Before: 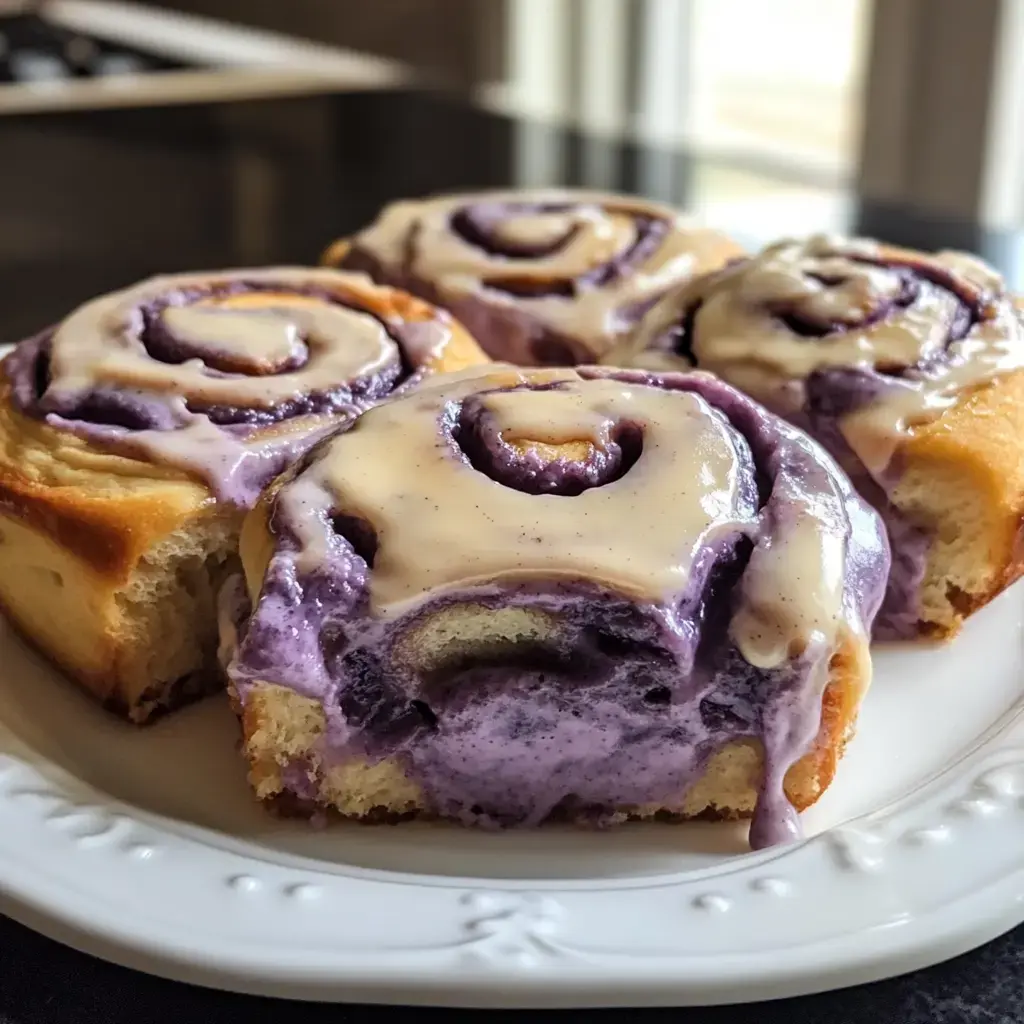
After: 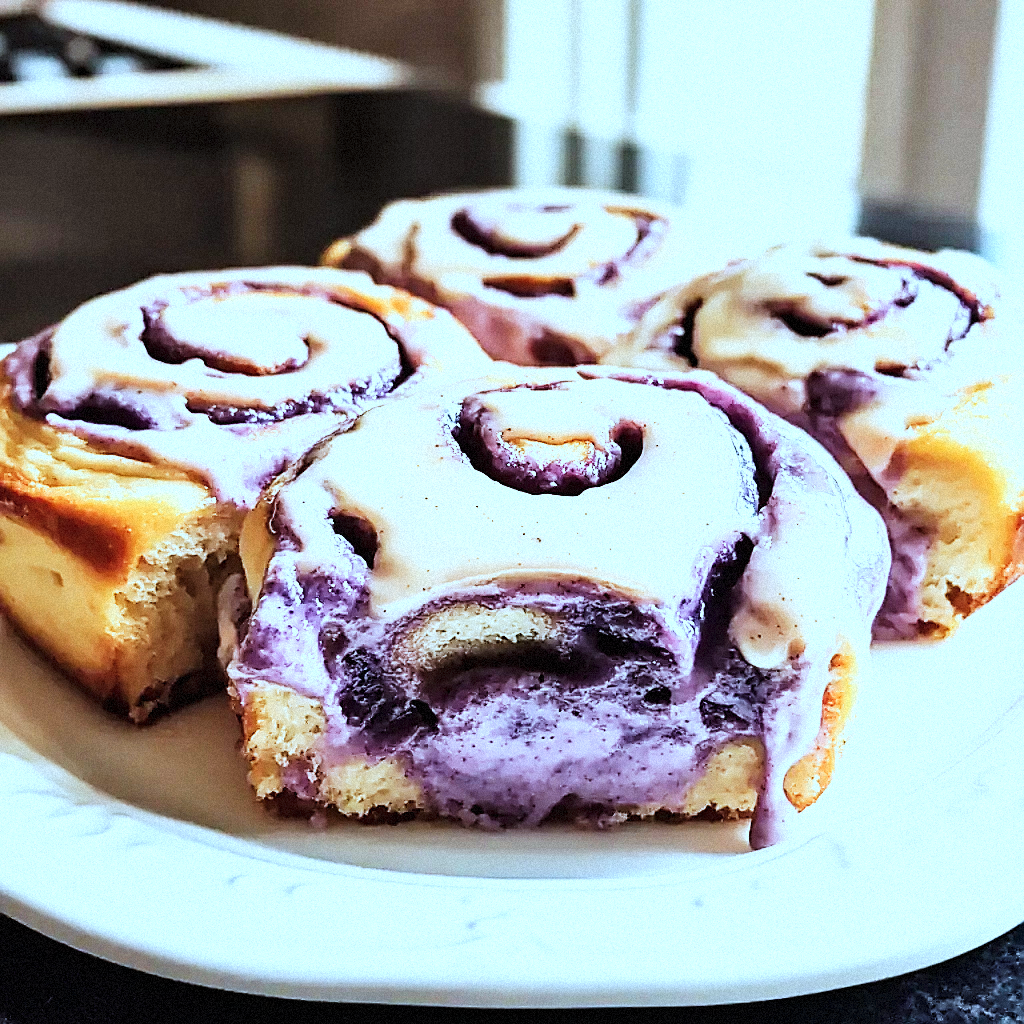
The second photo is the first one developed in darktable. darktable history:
color zones: curves: ch1 [(0, 0.469) (0.01, 0.469) (0.12, 0.446) (0.248, 0.469) (0.5, 0.5) (0.748, 0.5) (0.99, 0.469) (1, 0.469)]
base curve: curves: ch0 [(0, 0) (0.007, 0.004) (0.027, 0.03) (0.046, 0.07) (0.207, 0.54) (0.442, 0.872) (0.673, 0.972) (1, 1)], preserve colors none
grain: mid-tones bias 0%
sharpen: radius 1.4, amount 1.25, threshold 0.7
color correction: highlights a* -9.35, highlights b* -23.15
exposure: exposure 0.29 EV, compensate highlight preservation false
